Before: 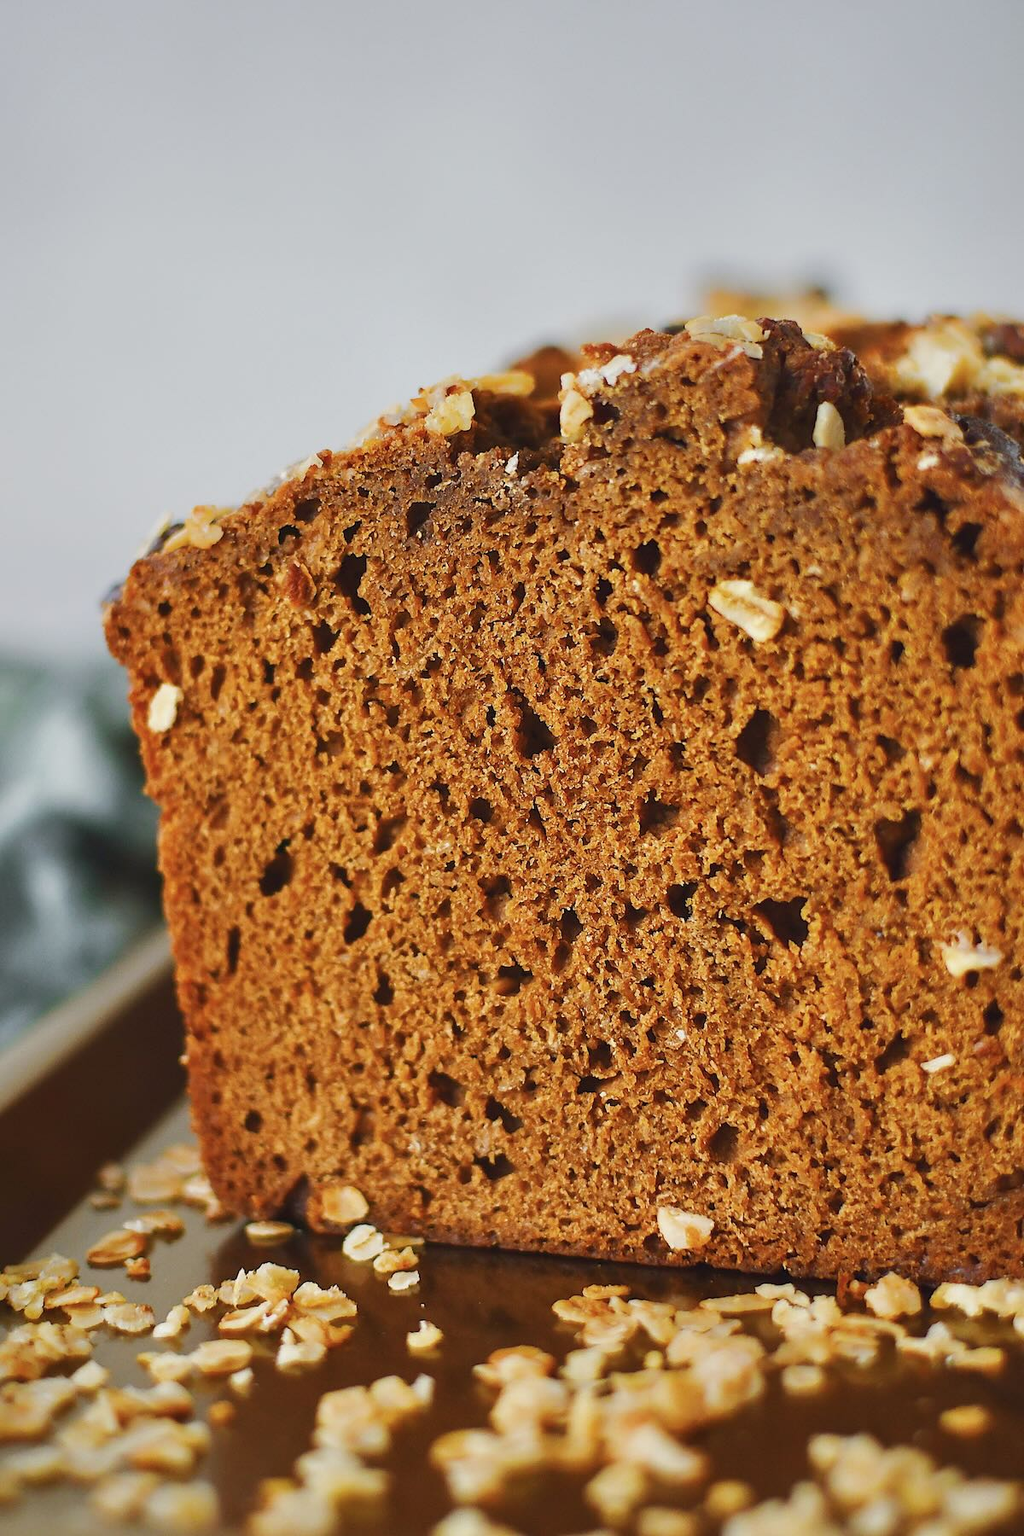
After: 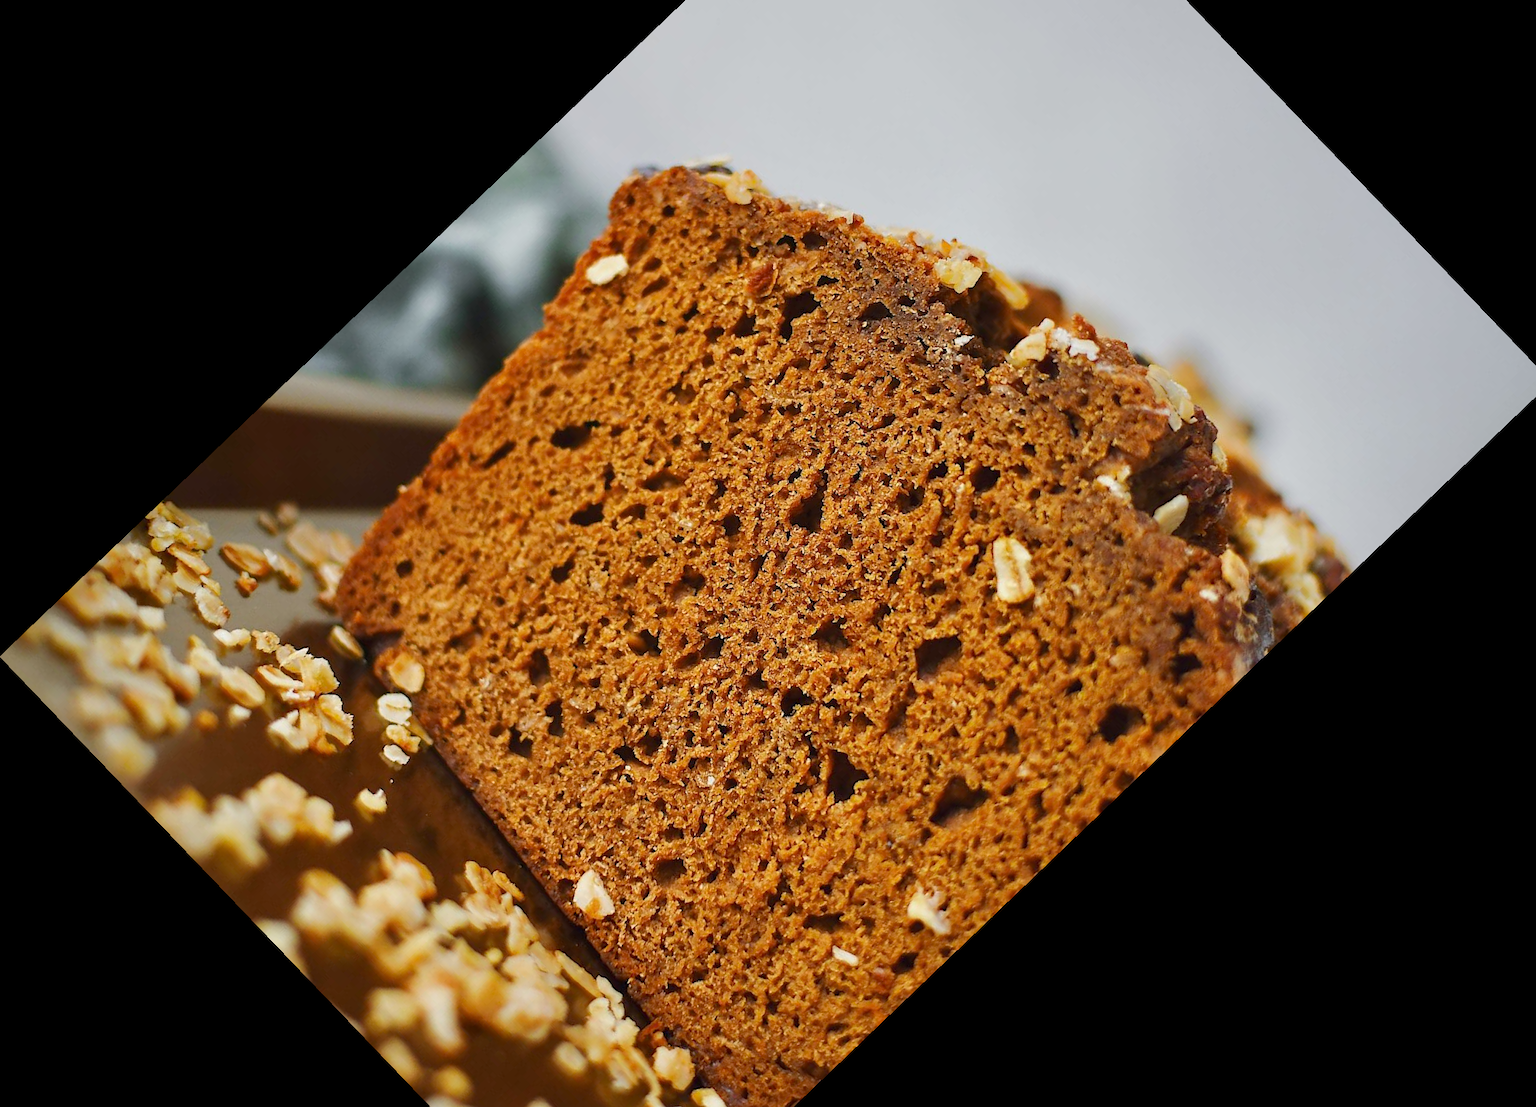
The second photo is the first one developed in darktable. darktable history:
tone equalizer: on, module defaults
crop and rotate: angle -46.26°, top 16.234%, right 0.912%, bottom 11.704%
